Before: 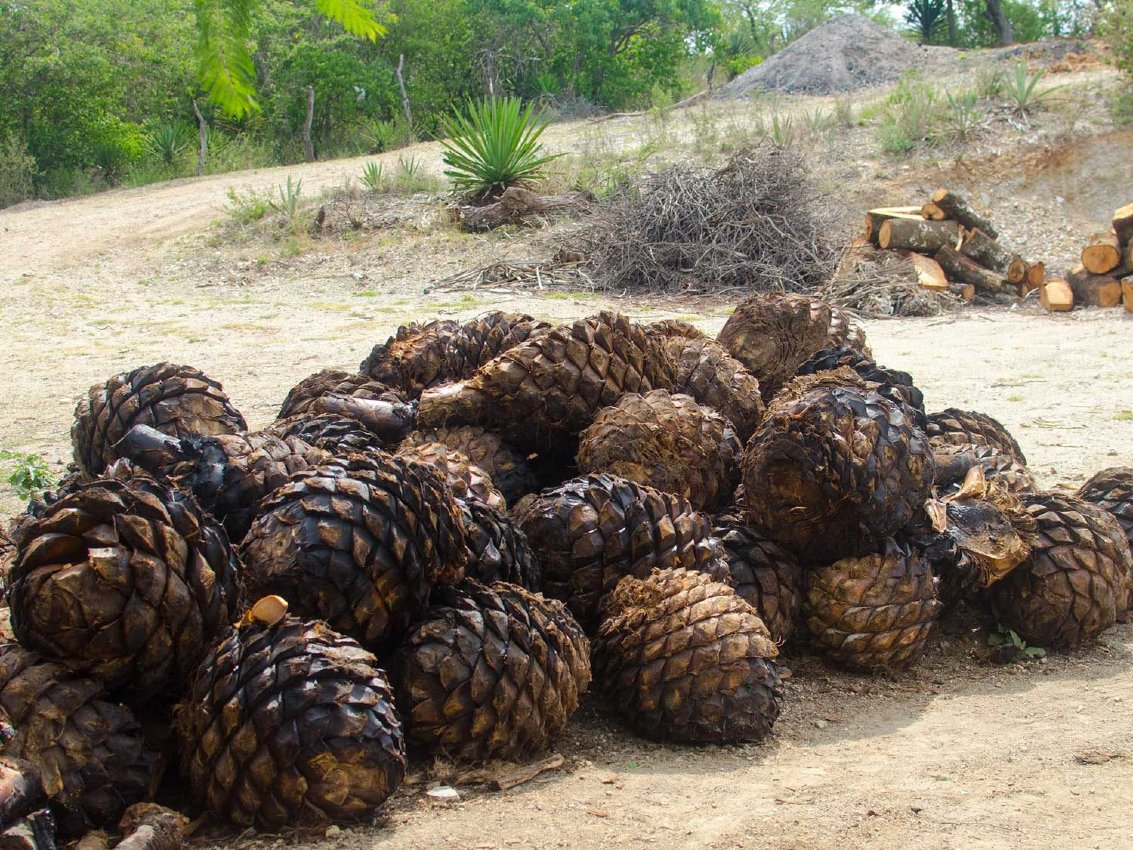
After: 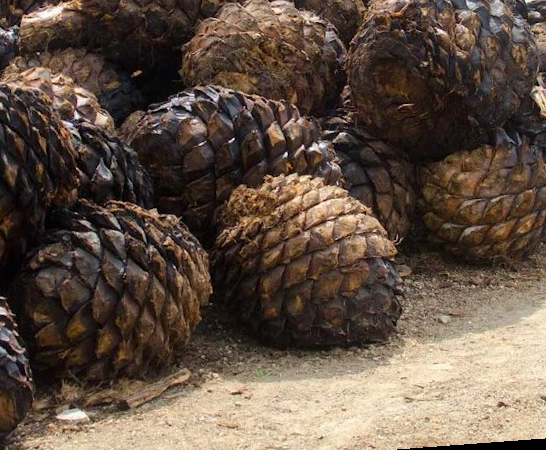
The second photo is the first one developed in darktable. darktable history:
crop: left 35.976%, top 45.819%, right 18.162%, bottom 5.807%
exposure: black level correction 0.001, exposure 0.014 EV, compensate highlight preservation false
rotate and perspective: rotation -4.25°, automatic cropping off
